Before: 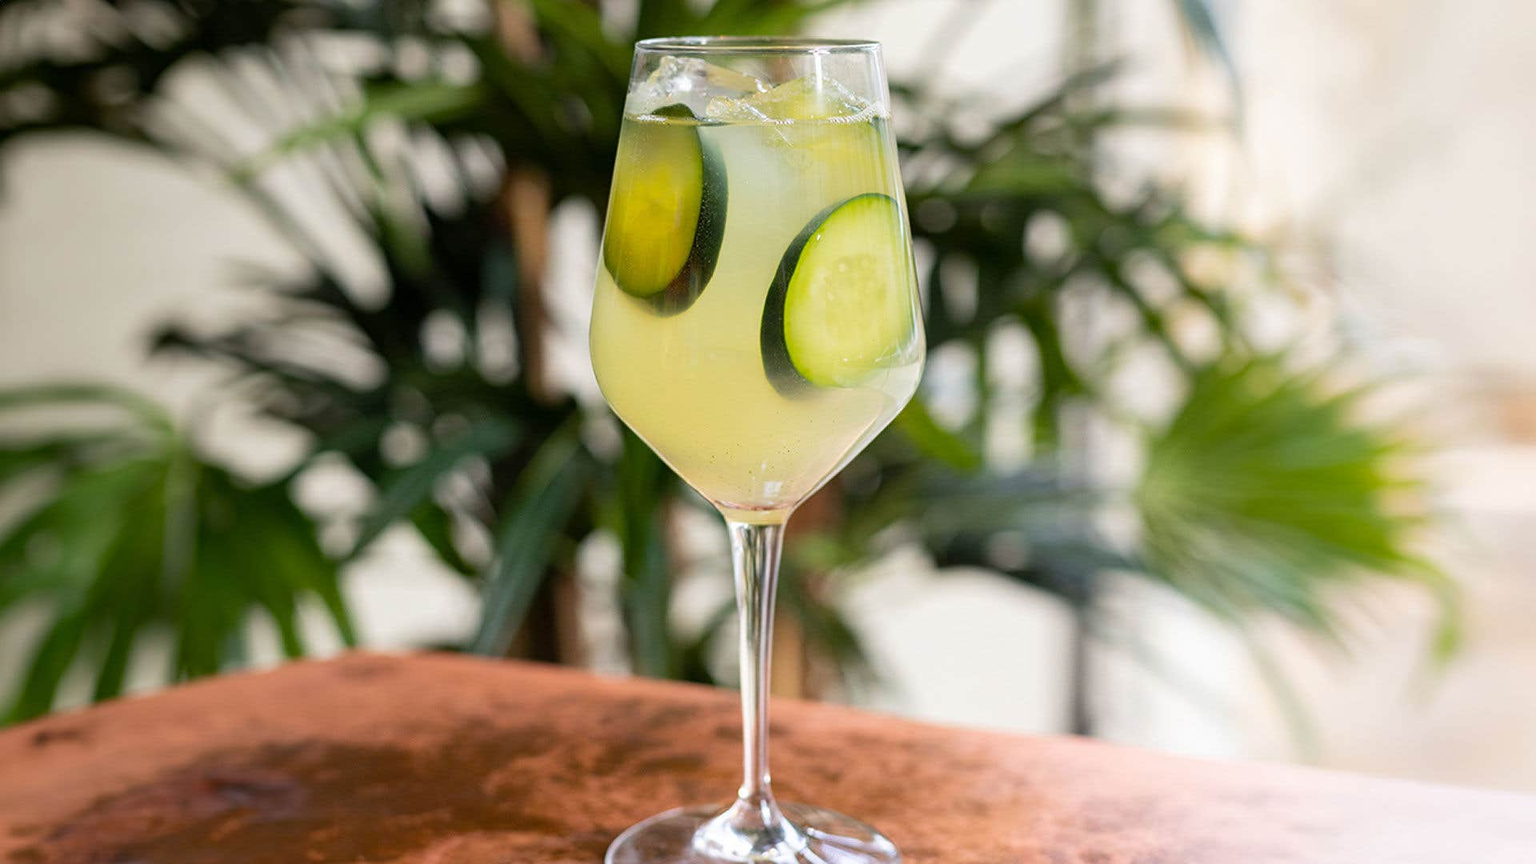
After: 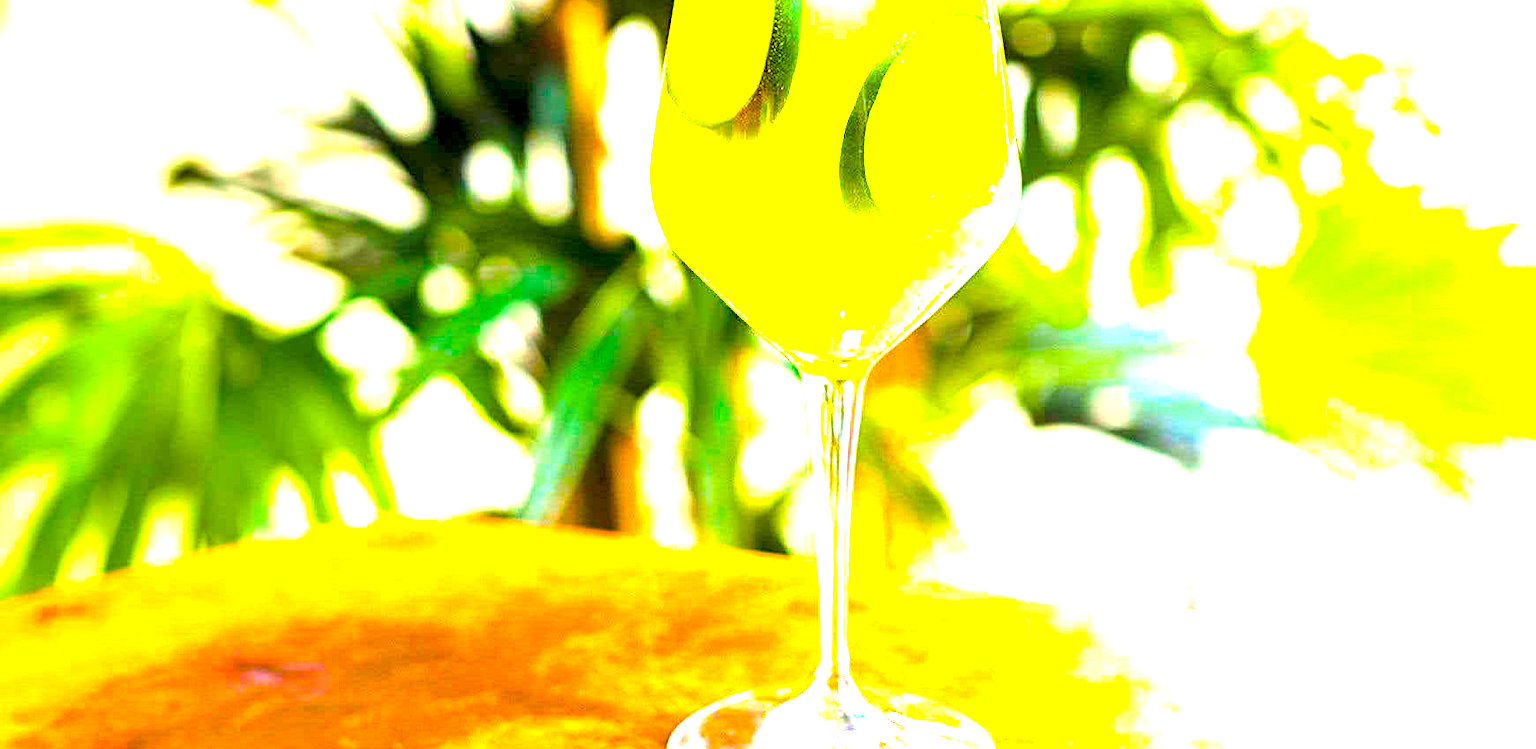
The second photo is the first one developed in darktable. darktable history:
crop: top 21.035%, right 9.321%, bottom 0.223%
exposure: exposure 3.006 EV, compensate highlight preservation false
sharpen: amount 0.208
color balance rgb: global offset › luminance -0.87%, linear chroma grading › highlights 99.112%, linear chroma grading › global chroma 23.864%, perceptual saturation grading › global saturation 19.836%
